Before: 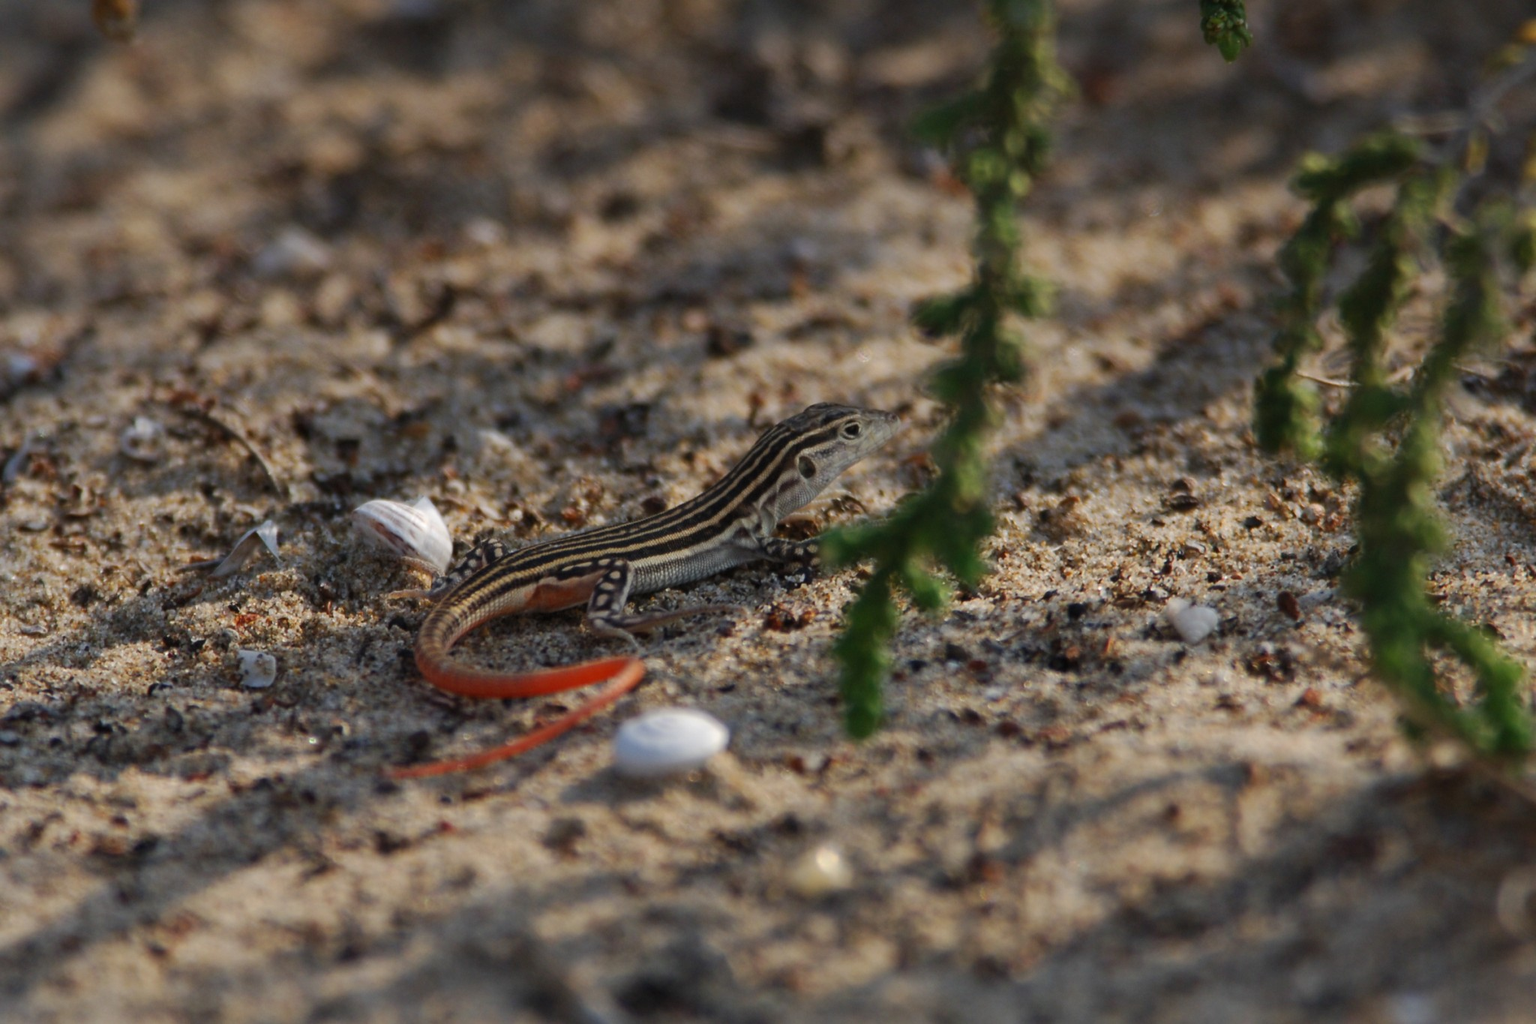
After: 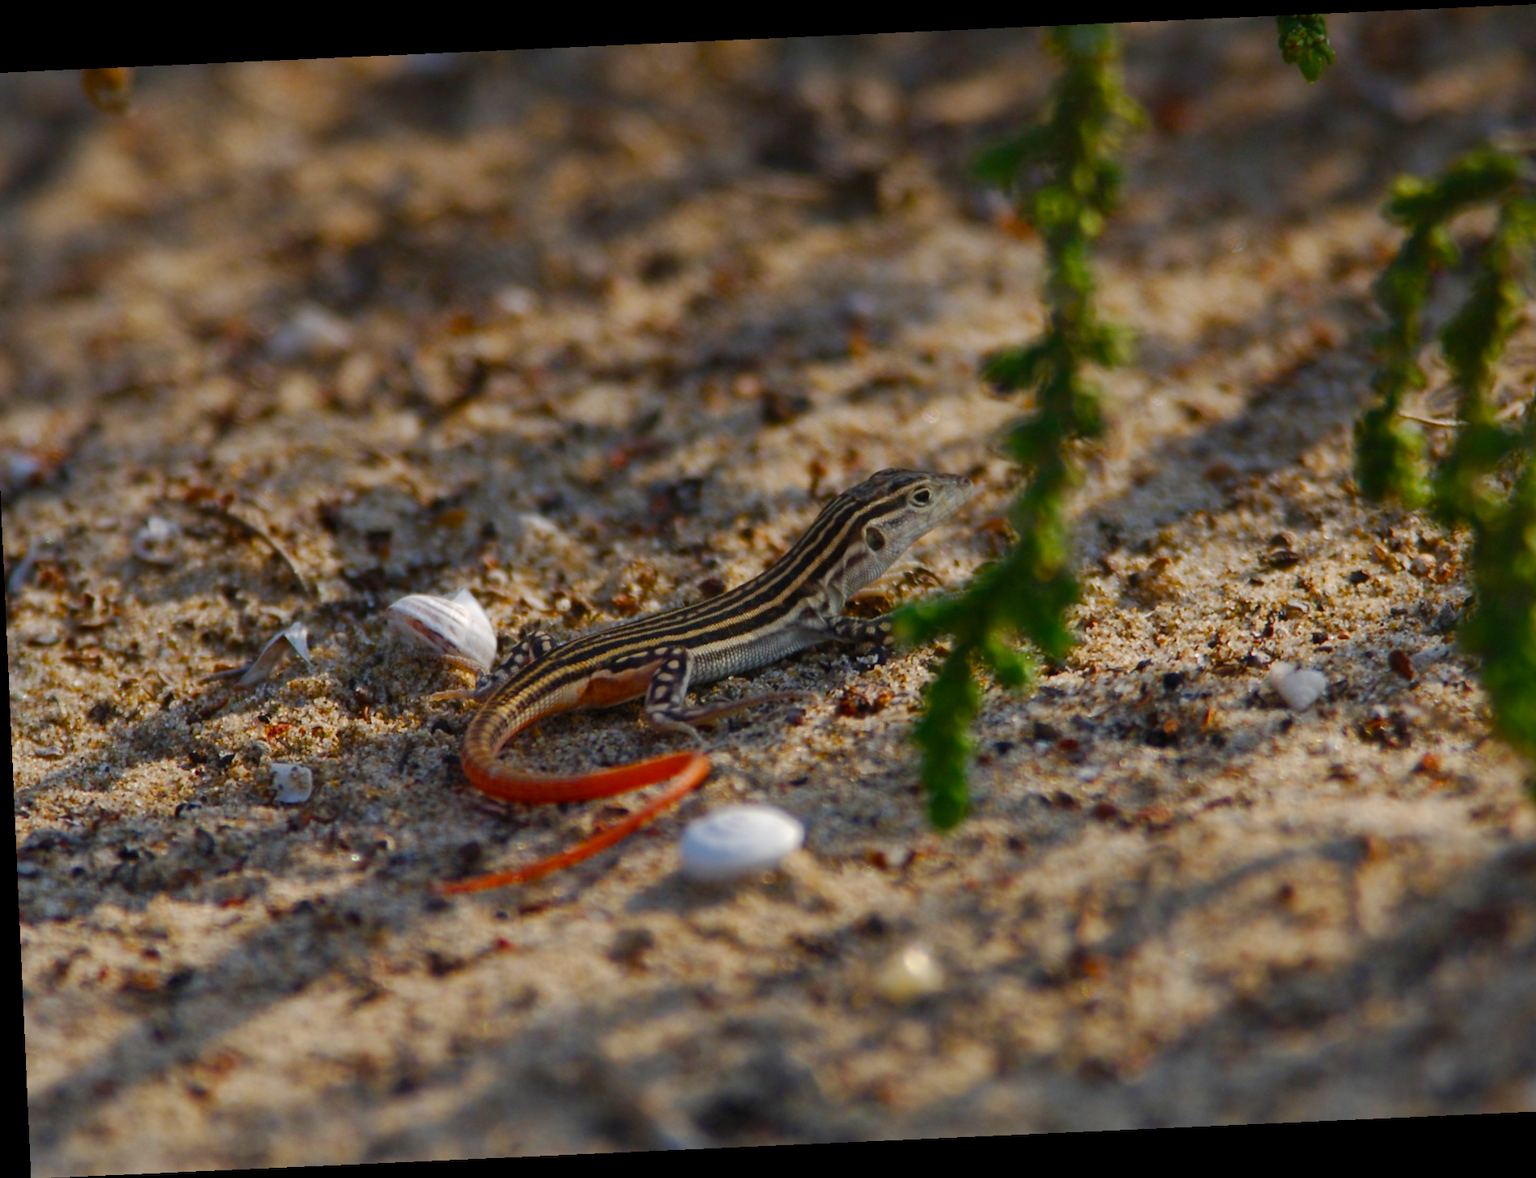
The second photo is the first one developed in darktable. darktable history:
crop and rotate: left 1.088%, right 8.807%
color balance rgb: perceptual saturation grading › global saturation 35%, perceptual saturation grading › highlights -25%, perceptual saturation grading › shadows 50%
rotate and perspective: rotation -2.56°, automatic cropping off
